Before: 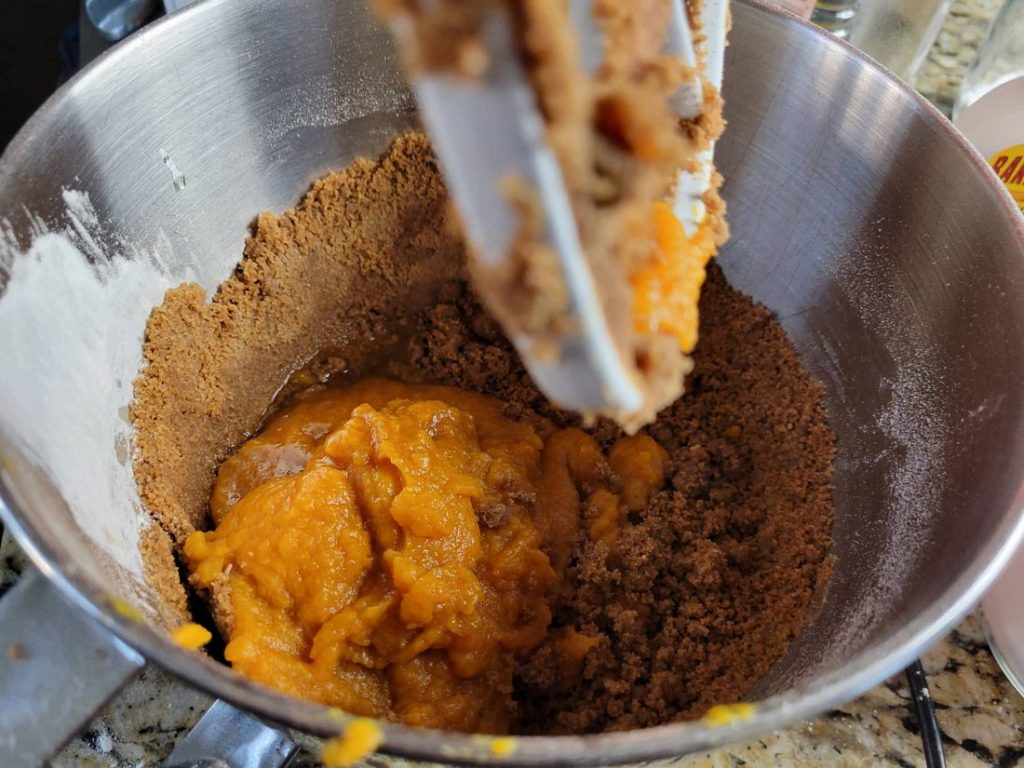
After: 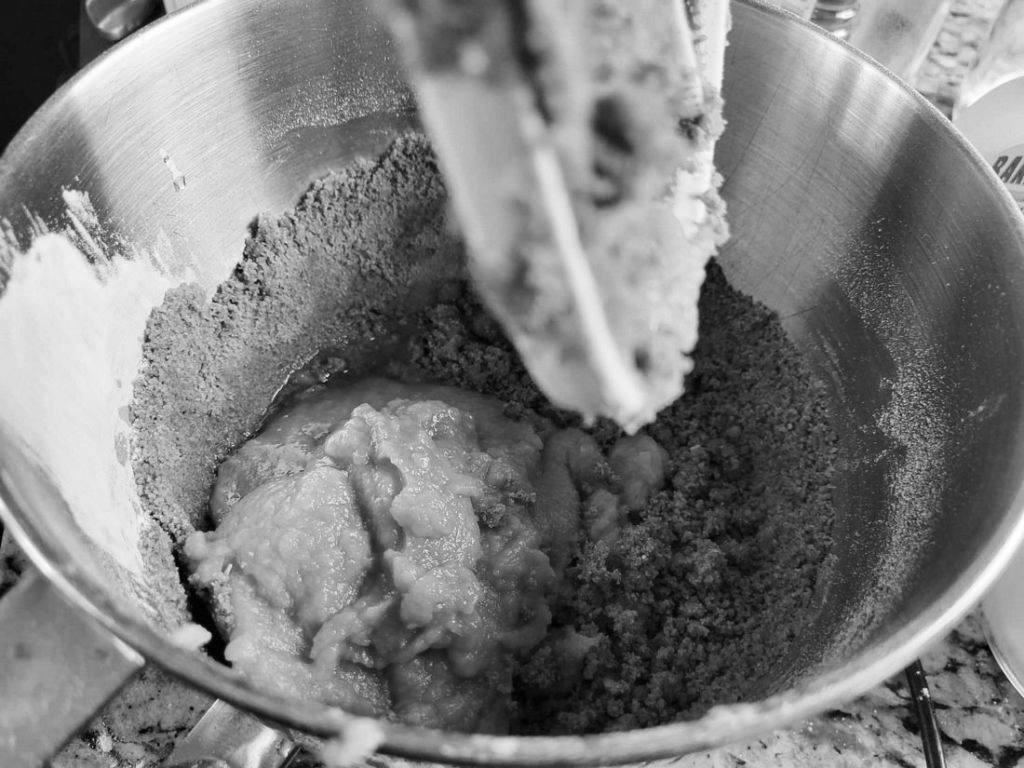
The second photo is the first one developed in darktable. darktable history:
monochrome: a 32, b 64, size 2.3, highlights 1
contrast brightness saturation: contrast 0.2, brightness 0.15, saturation 0.14
